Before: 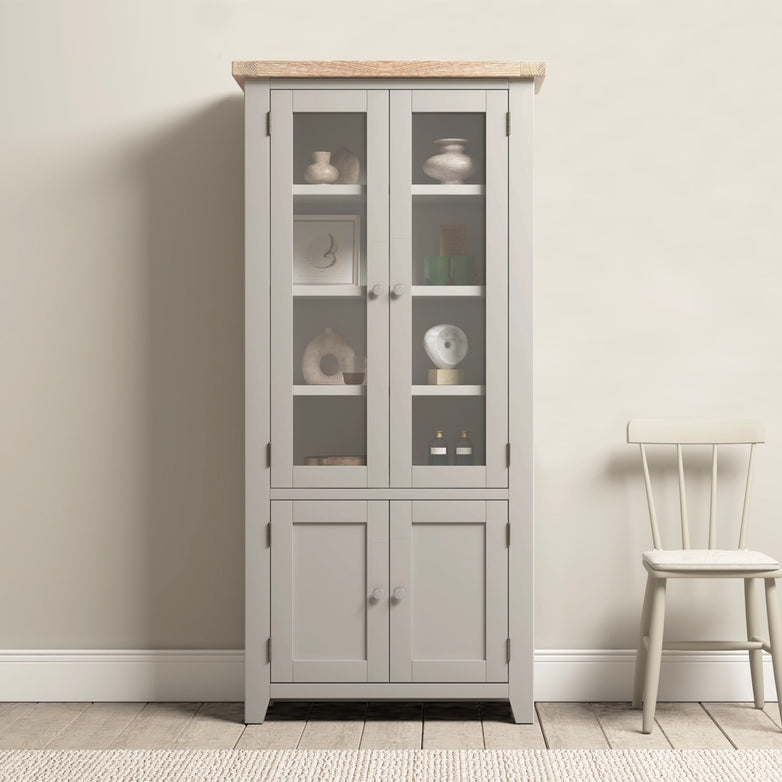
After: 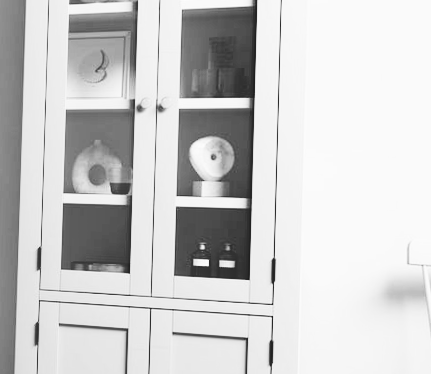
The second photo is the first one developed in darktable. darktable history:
shadows and highlights: radius 264.75, soften with gaussian
crop and rotate: left 22.13%, top 22.054%, right 22.026%, bottom 22.102%
rotate and perspective: rotation 1.69°, lens shift (vertical) -0.023, lens shift (horizontal) -0.291, crop left 0.025, crop right 0.988, crop top 0.092, crop bottom 0.842
contrast brightness saturation: contrast 0.53, brightness 0.47, saturation -1
color balance rgb: perceptual saturation grading › global saturation 30%, global vibrance 20%
